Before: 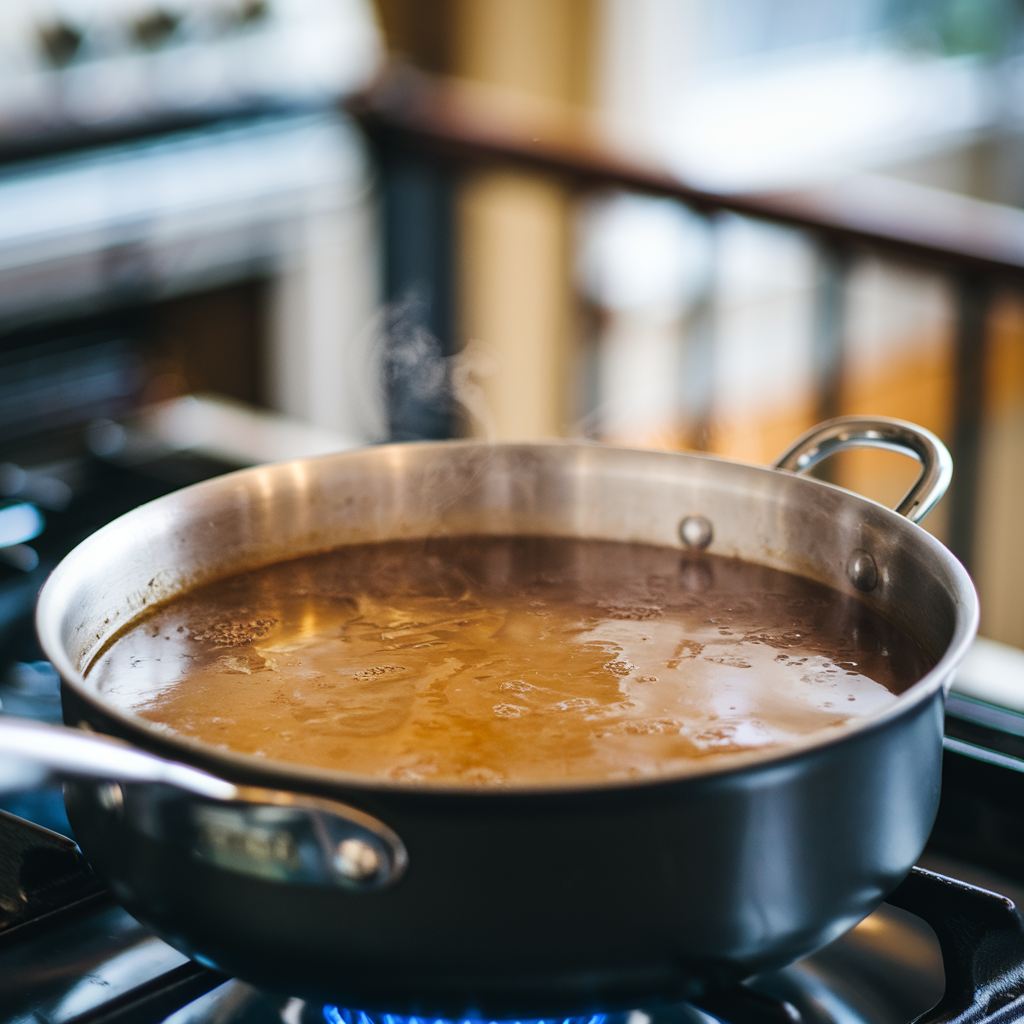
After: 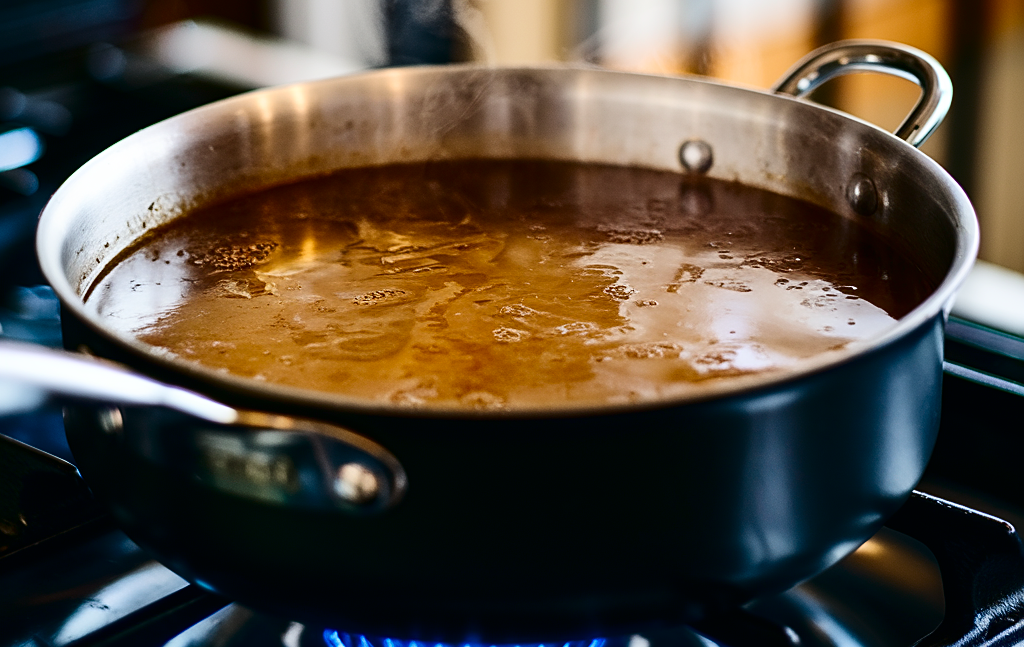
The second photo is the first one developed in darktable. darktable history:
crop and rotate: top 36.736%
sharpen: on, module defaults
contrast brightness saturation: contrast 0.239, brightness -0.231, saturation 0.144
